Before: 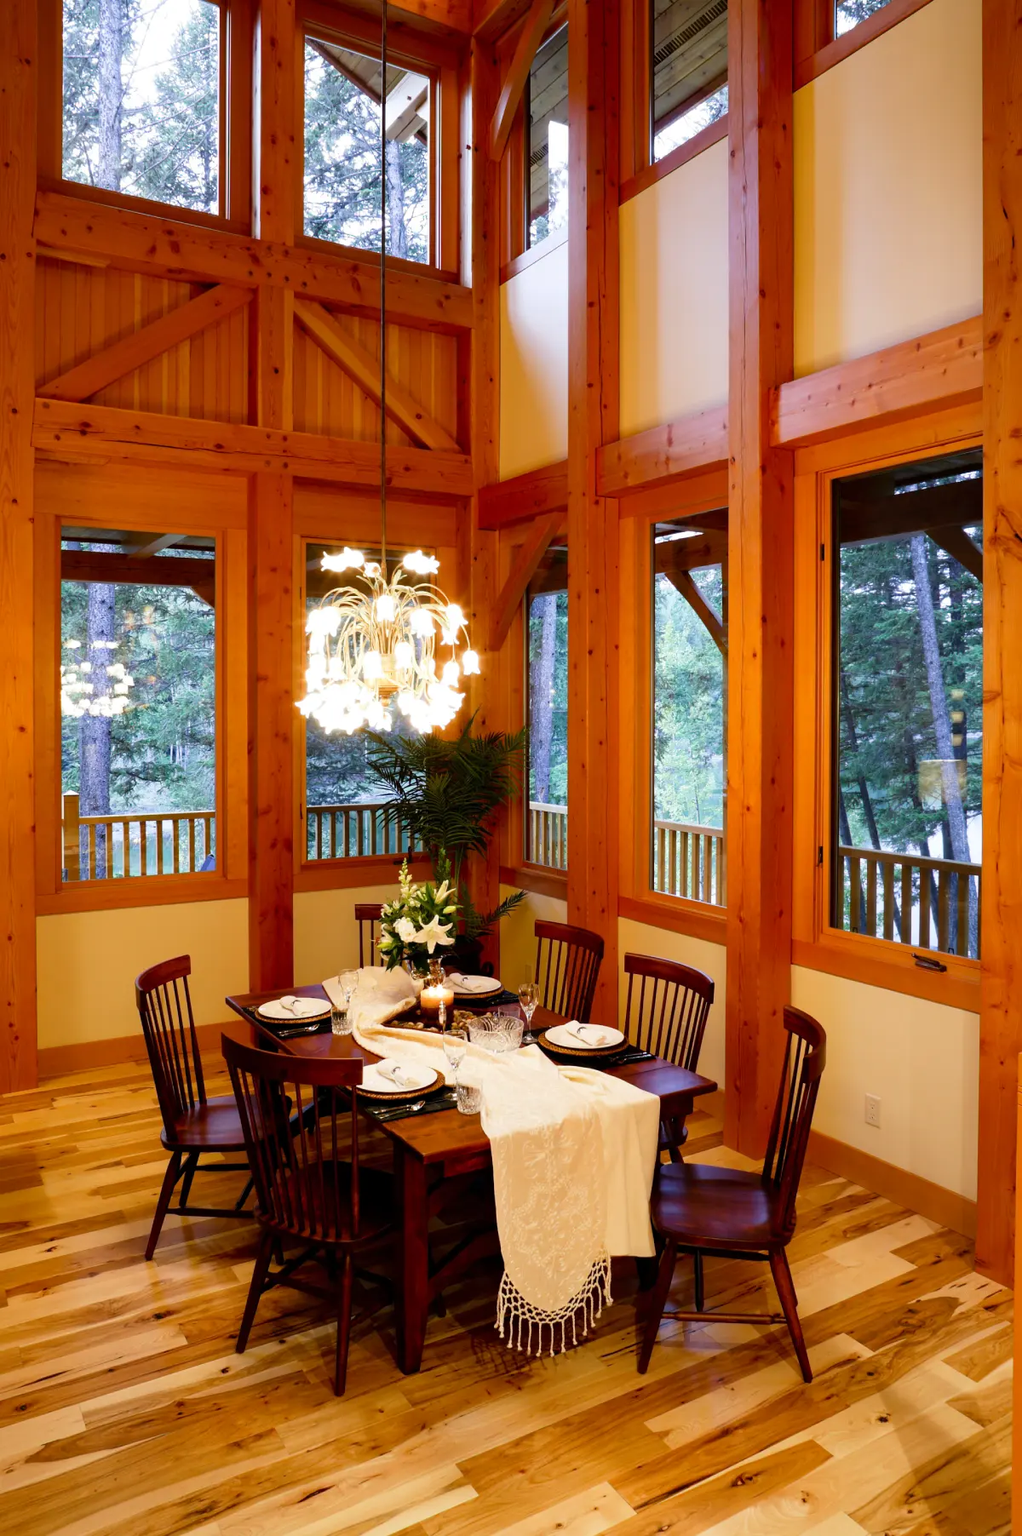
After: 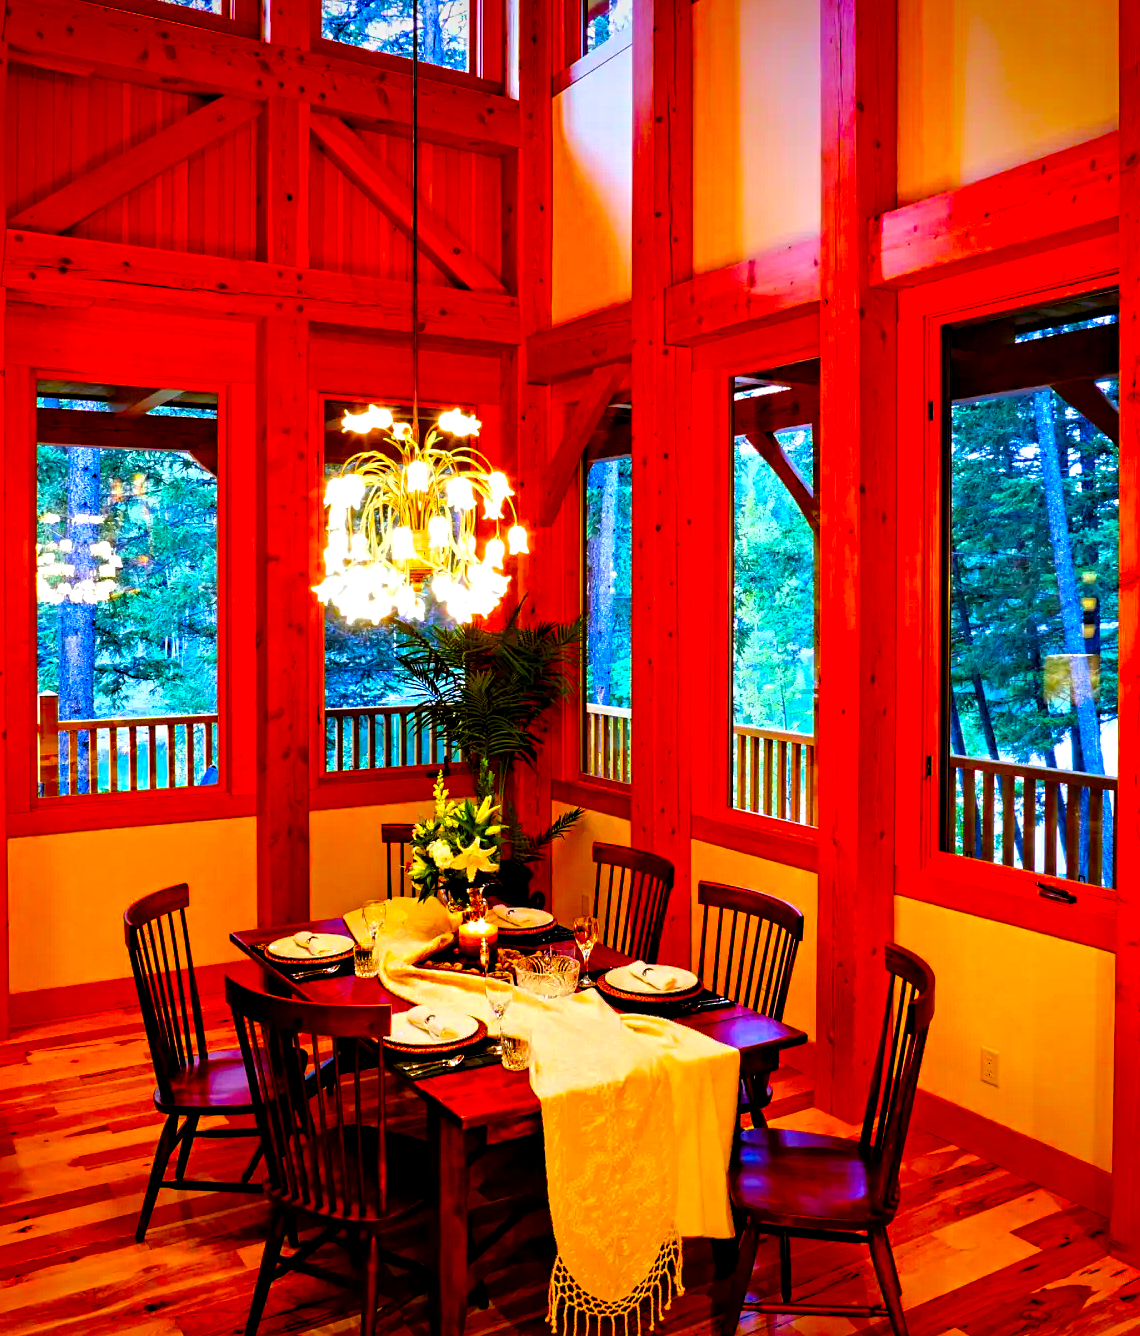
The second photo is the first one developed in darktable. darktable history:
color correction: saturation 2.15
crop and rotate: left 2.991%, top 13.302%, right 1.981%, bottom 12.636%
contrast equalizer: octaves 7, y [[0.5, 0.542, 0.583, 0.625, 0.667, 0.708], [0.5 ×6], [0.5 ×6], [0 ×6], [0 ×6]]
vignetting: fall-off start 88.53%, fall-off radius 44.2%, saturation 0.376, width/height ratio 1.161
color balance rgb: perceptual saturation grading › global saturation 30%, global vibrance 30%
